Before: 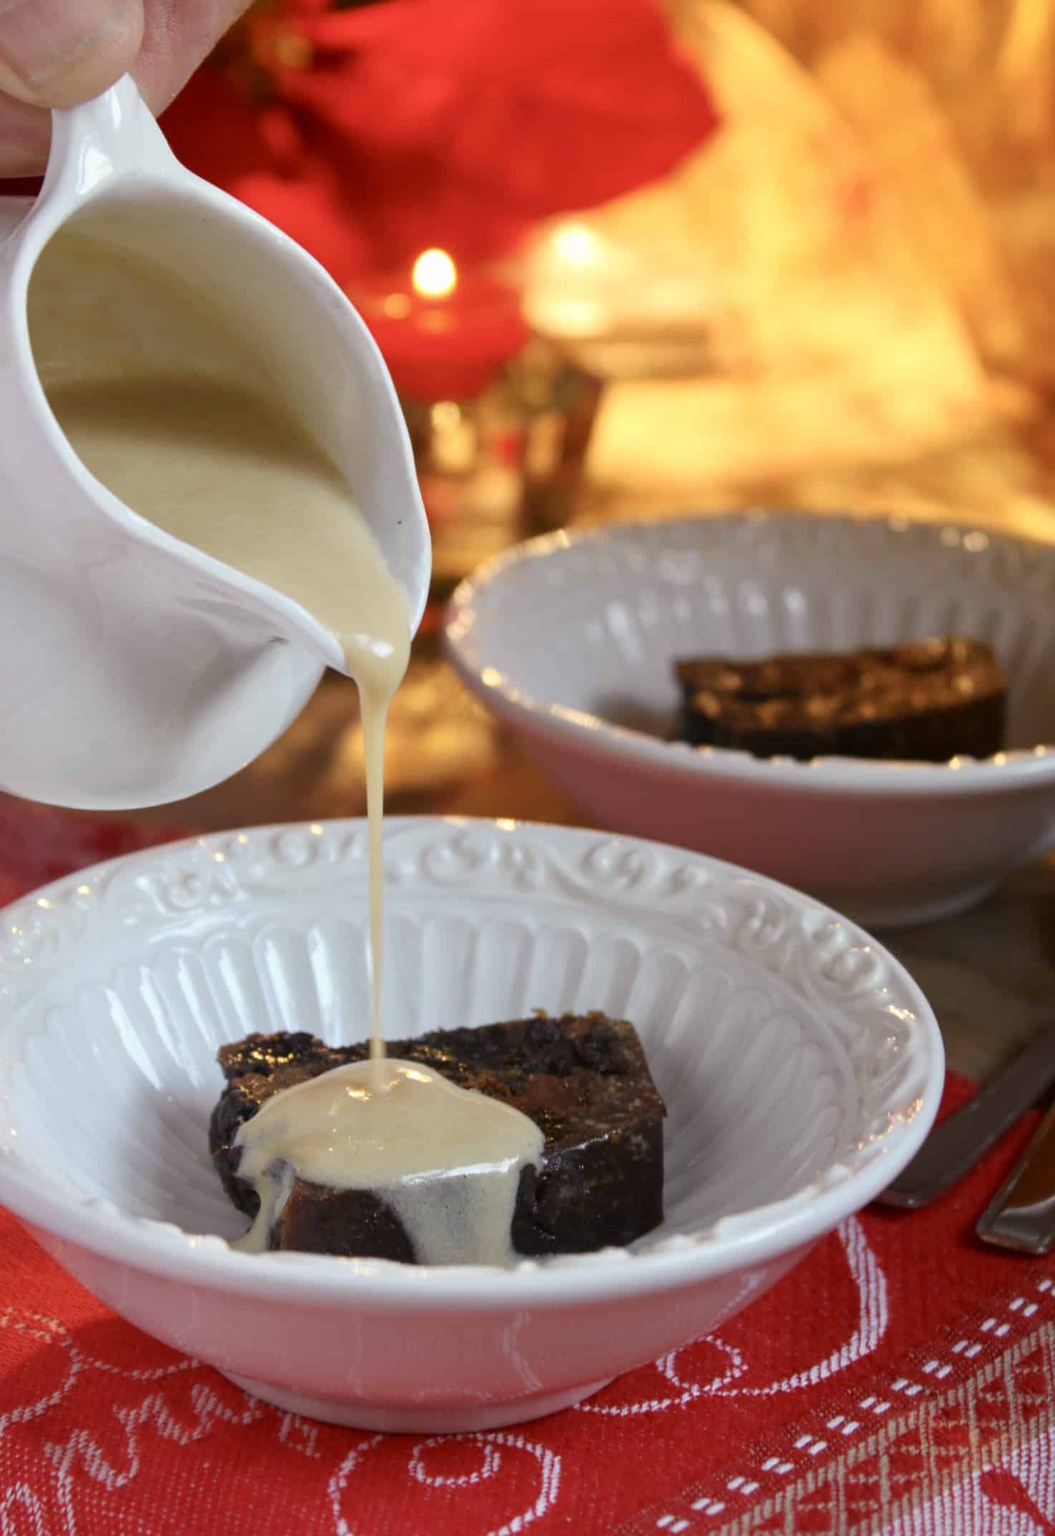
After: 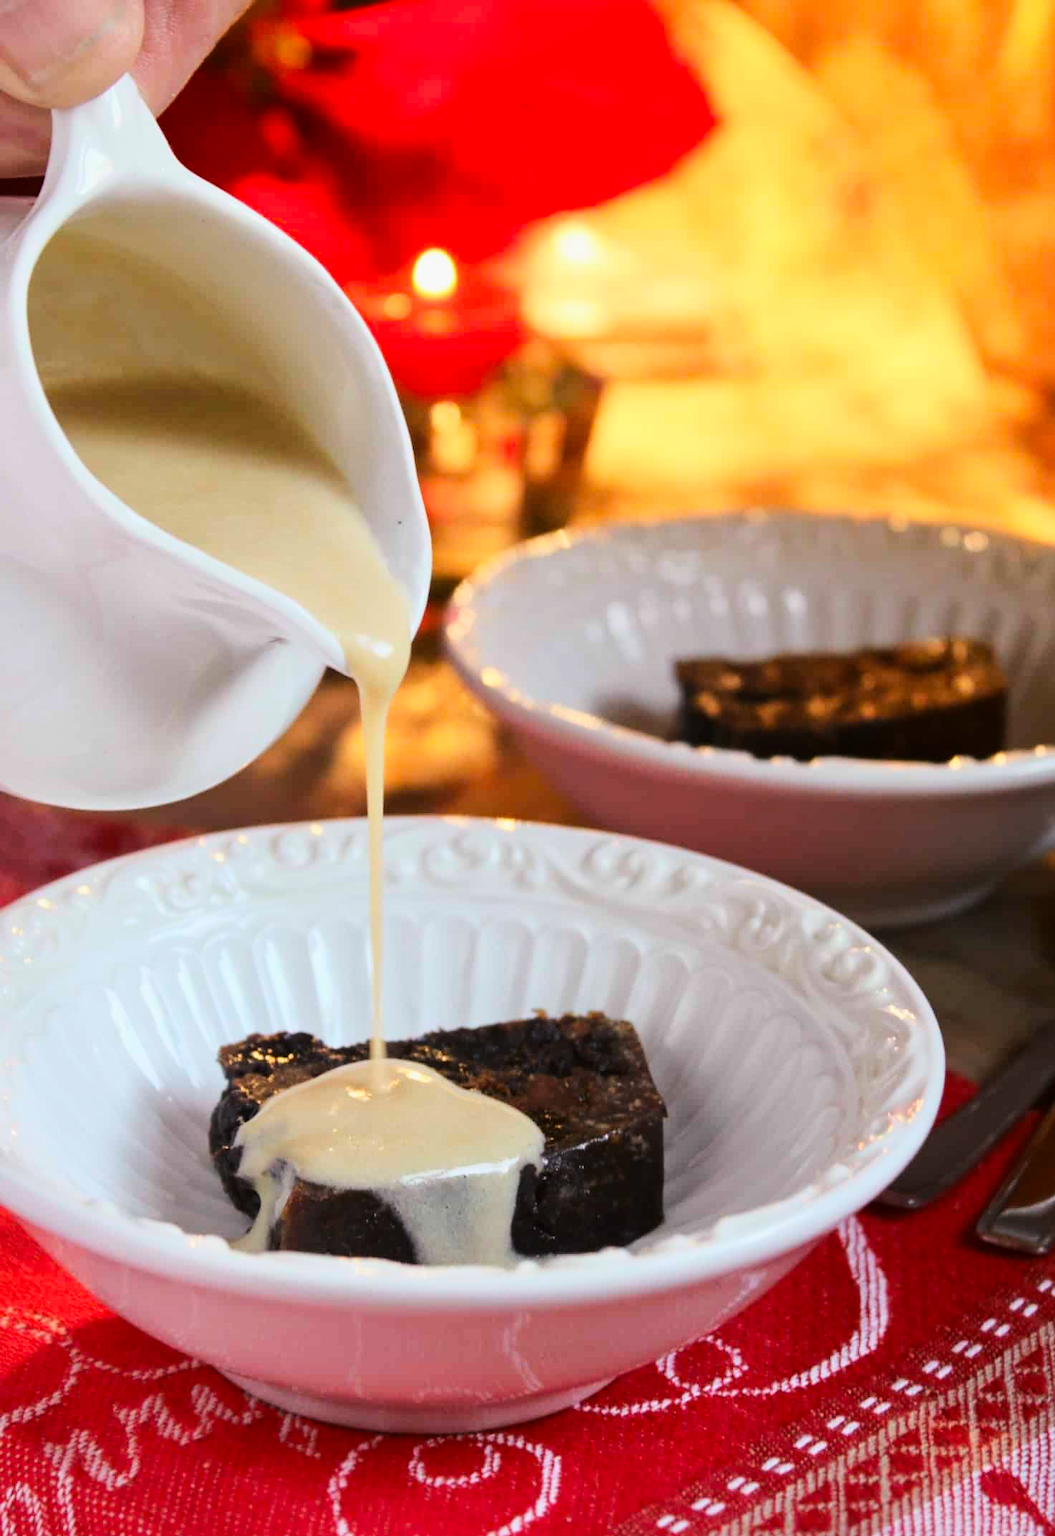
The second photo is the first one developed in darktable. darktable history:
tone curve: curves: ch0 [(0, 0) (0.114, 0.083) (0.291, 0.3) (0.447, 0.535) (0.602, 0.712) (0.772, 0.864) (0.999, 0.978)]; ch1 [(0, 0) (0.389, 0.352) (0.458, 0.433) (0.486, 0.474) (0.509, 0.505) (0.535, 0.541) (0.555, 0.557) (0.677, 0.724) (1, 1)]; ch2 [(0, 0) (0.369, 0.388) (0.449, 0.431) (0.501, 0.5) (0.528, 0.552) (0.561, 0.596) (0.697, 0.721) (1, 1)], color space Lab, linked channels, preserve colors none
